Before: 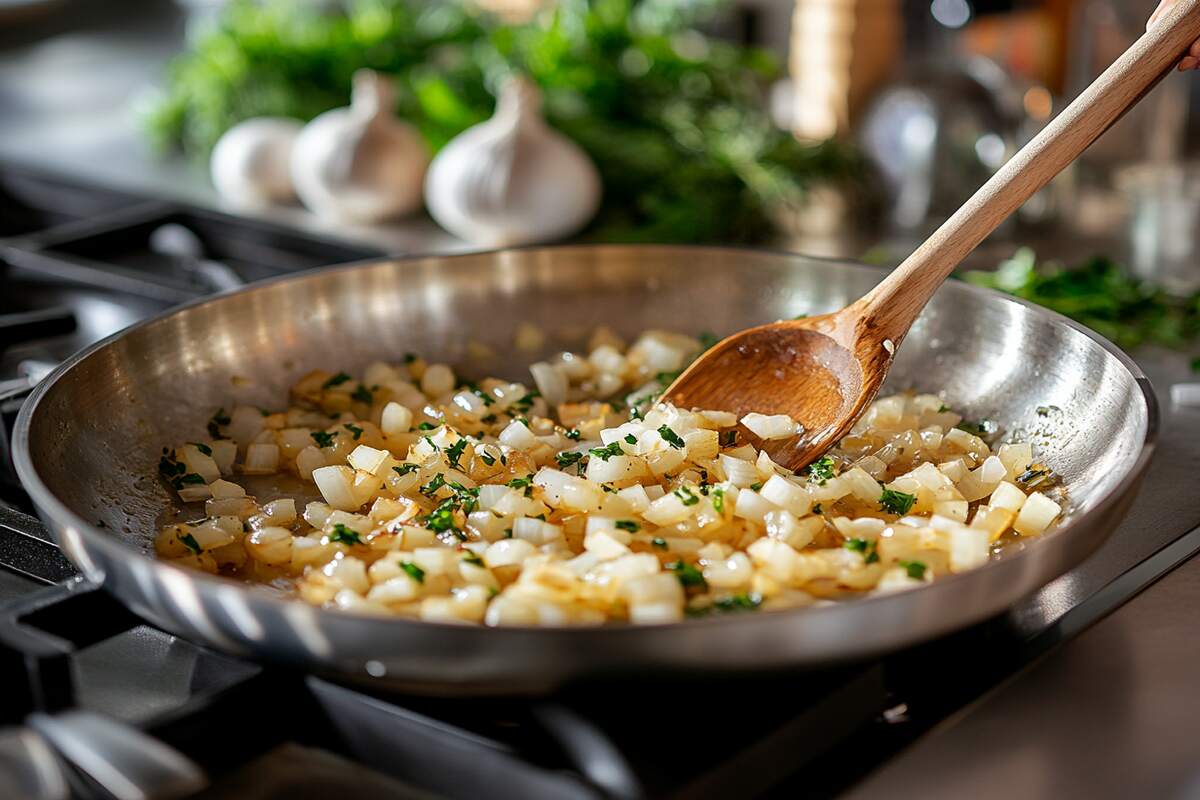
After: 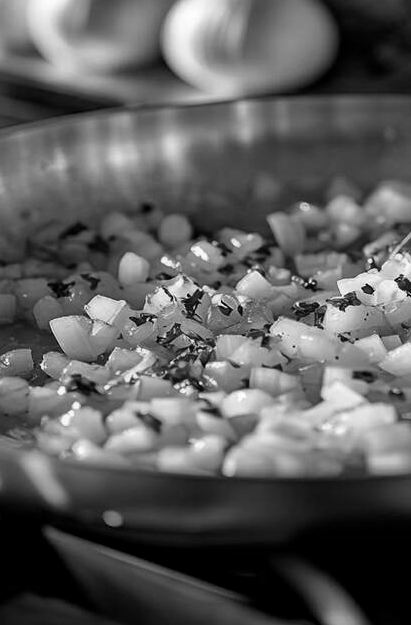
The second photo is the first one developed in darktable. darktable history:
color calibration: output gray [0.25, 0.35, 0.4, 0], illuminant same as pipeline (D50), adaptation XYZ, x 0.346, y 0.359, temperature 5014.48 K
crop and rotate: left 21.95%, top 18.872%, right 43.762%, bottom 2.981%
haze removal: compatibility mode true, adaptive false
